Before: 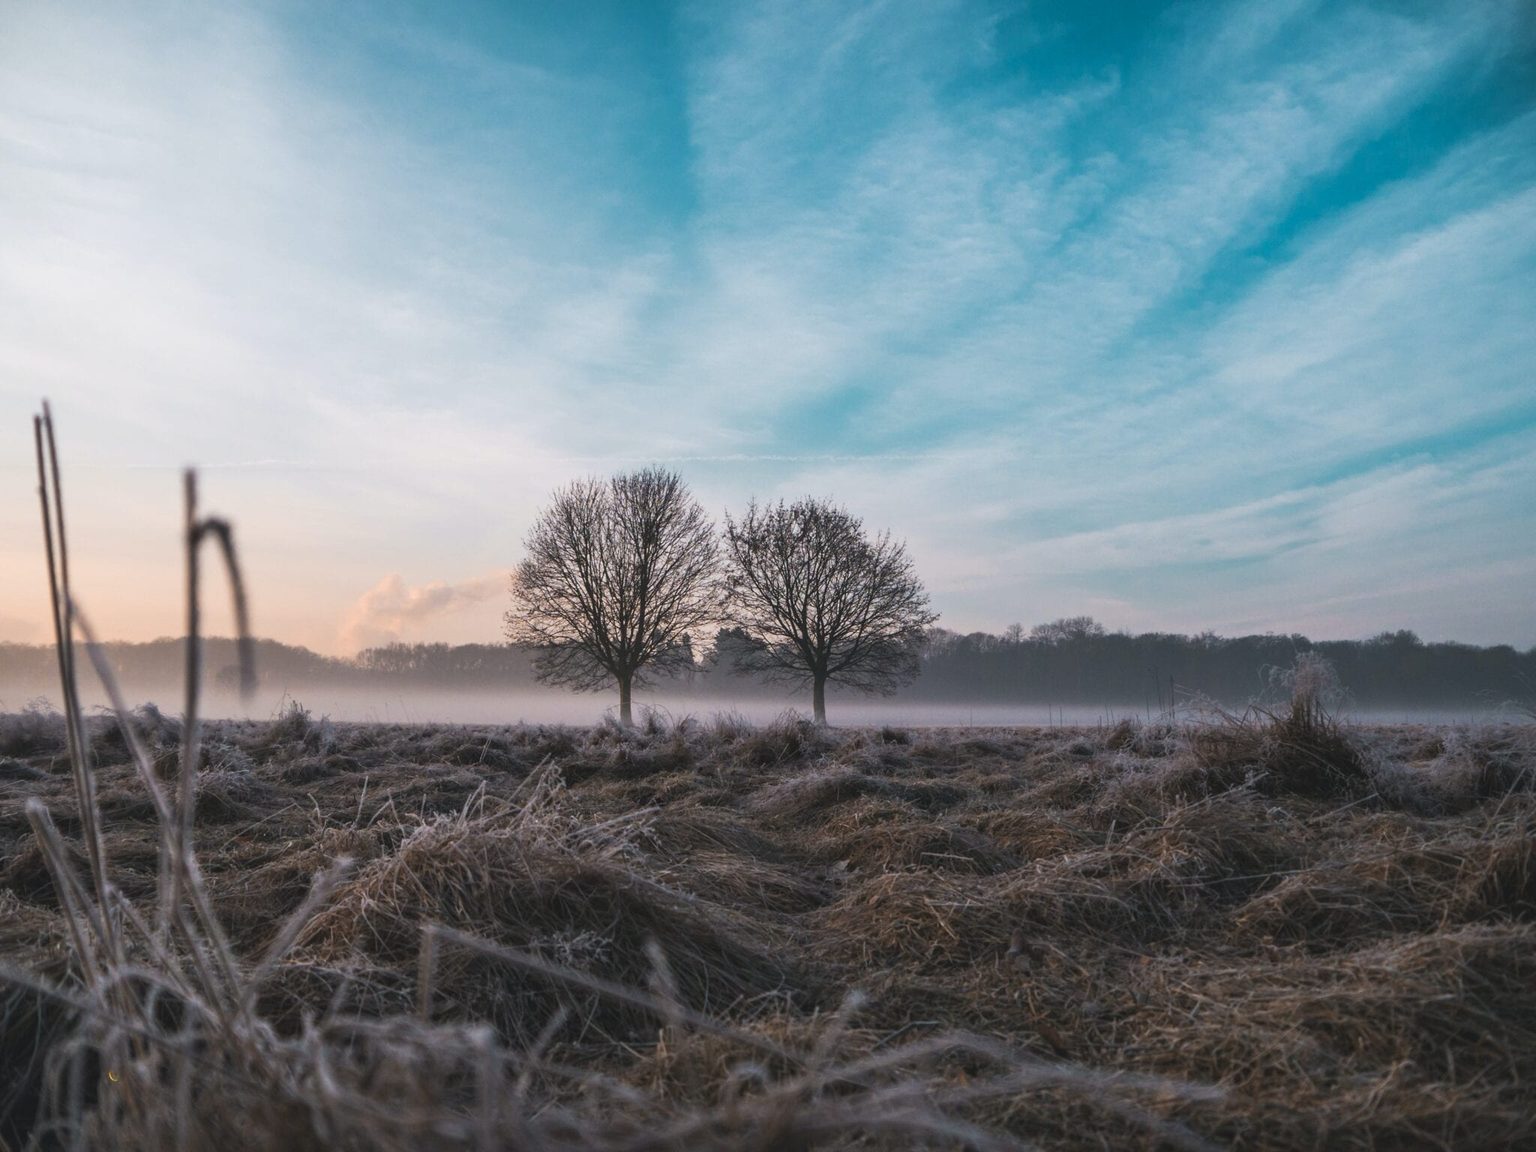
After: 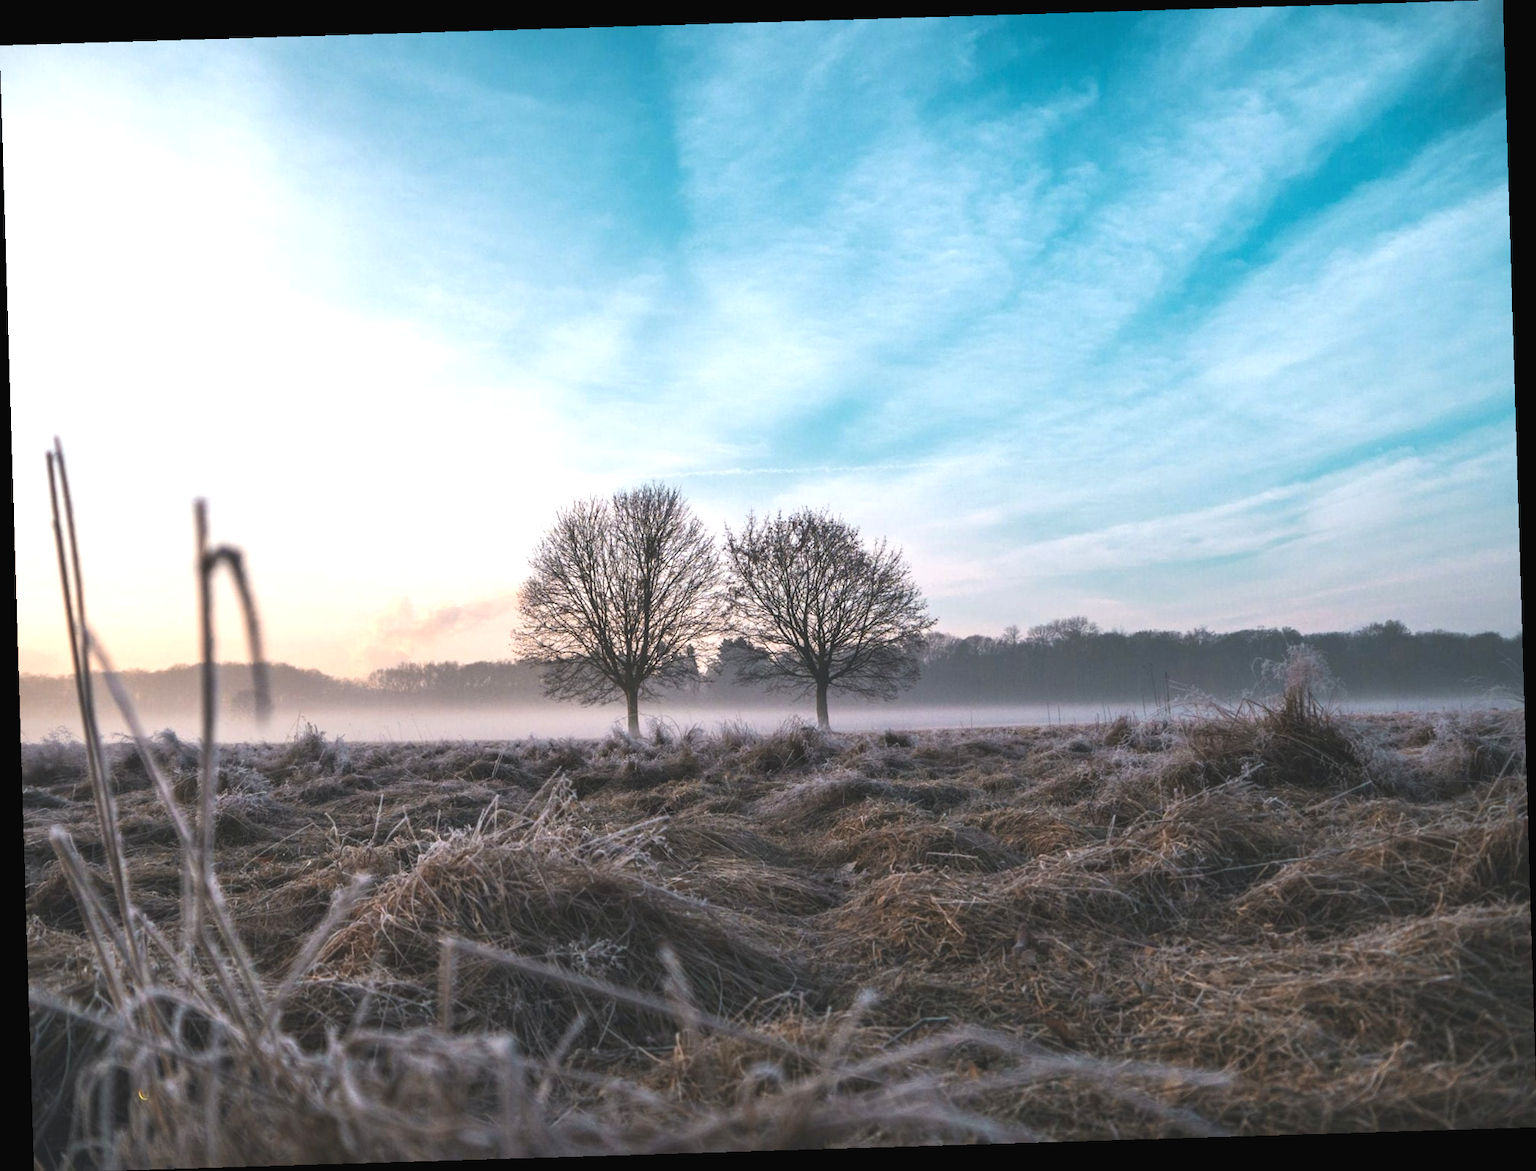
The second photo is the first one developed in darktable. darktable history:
tone curve: curves: ch0 [(0, 0) (0.003, 0.022) (0.011, 0.027) (0.025, 0.038) (0.044, 0.056) (0.069, 0.081) (0.1, 0.11) (0.136, 0.145) (0.177, 0.185) (0.224, 0.229) (0.277, 0.278) (0.335, 0.335) (0.399, 0.399) (0.468, 0.468) (0.543, 0.543) (0.623, 0.623) (0.709, 0.705) (0.801, 0.793) (0.898, 0.887) (1, 1)], preserve colors none
rotate and perspective: rotation -1.75°, automatic cropping off
exposure: black level correction 0, exposure 0.7 EV, compensate exposure bias true, compensate highlight preservation false
